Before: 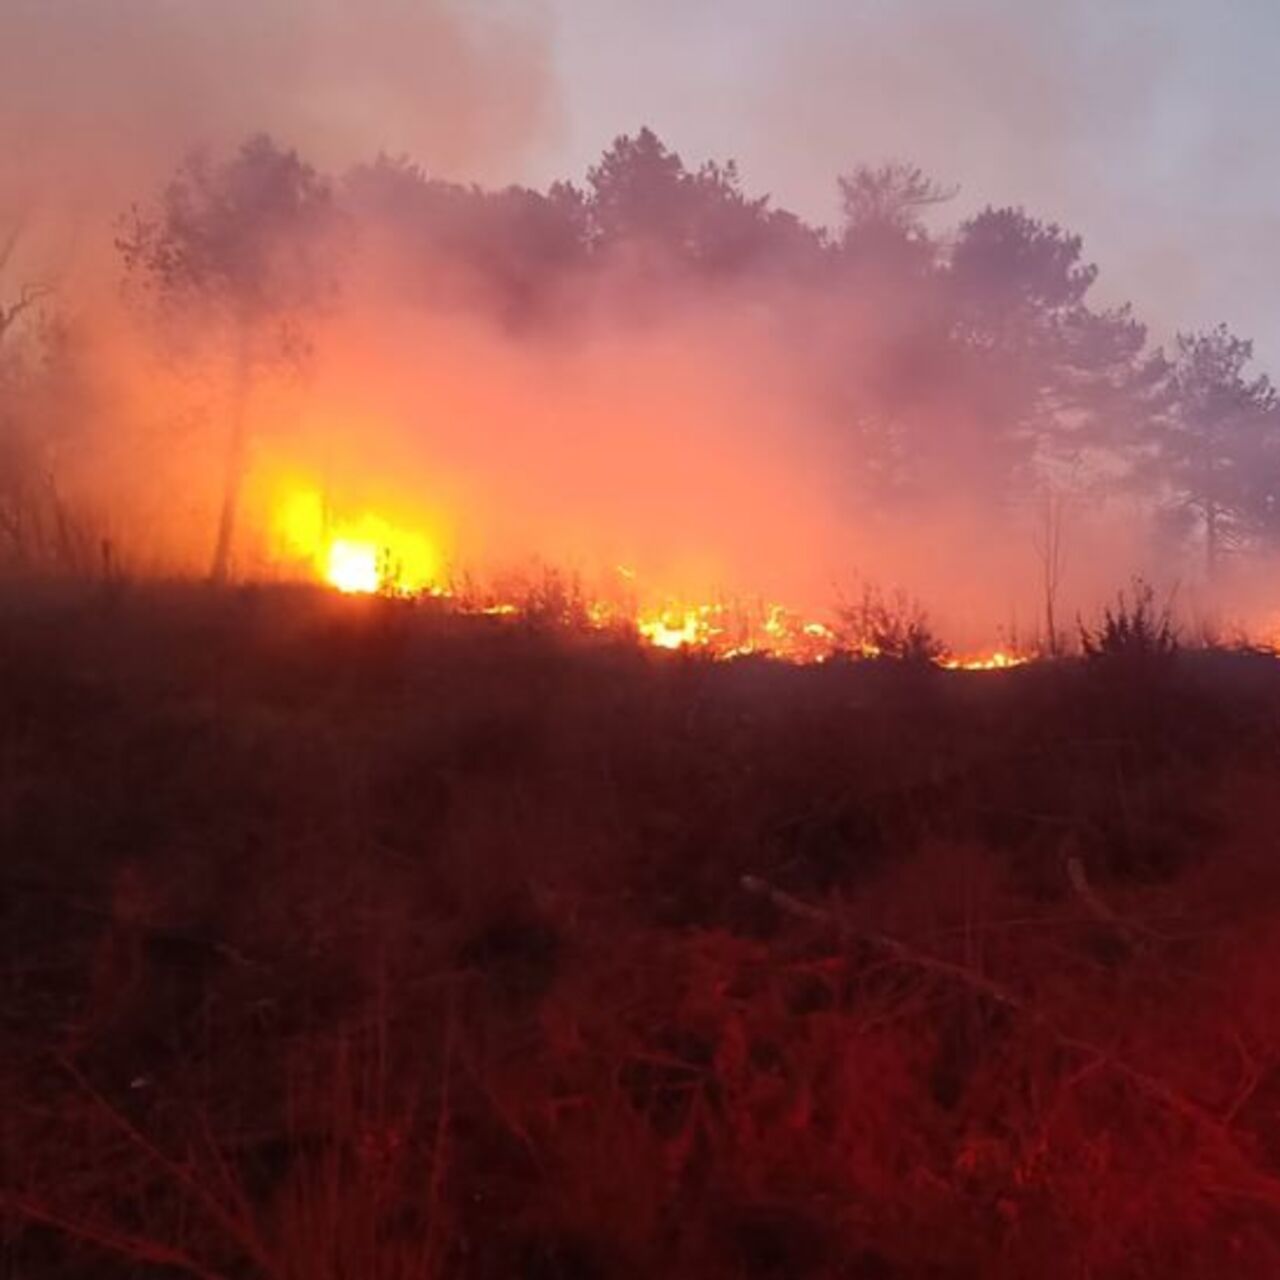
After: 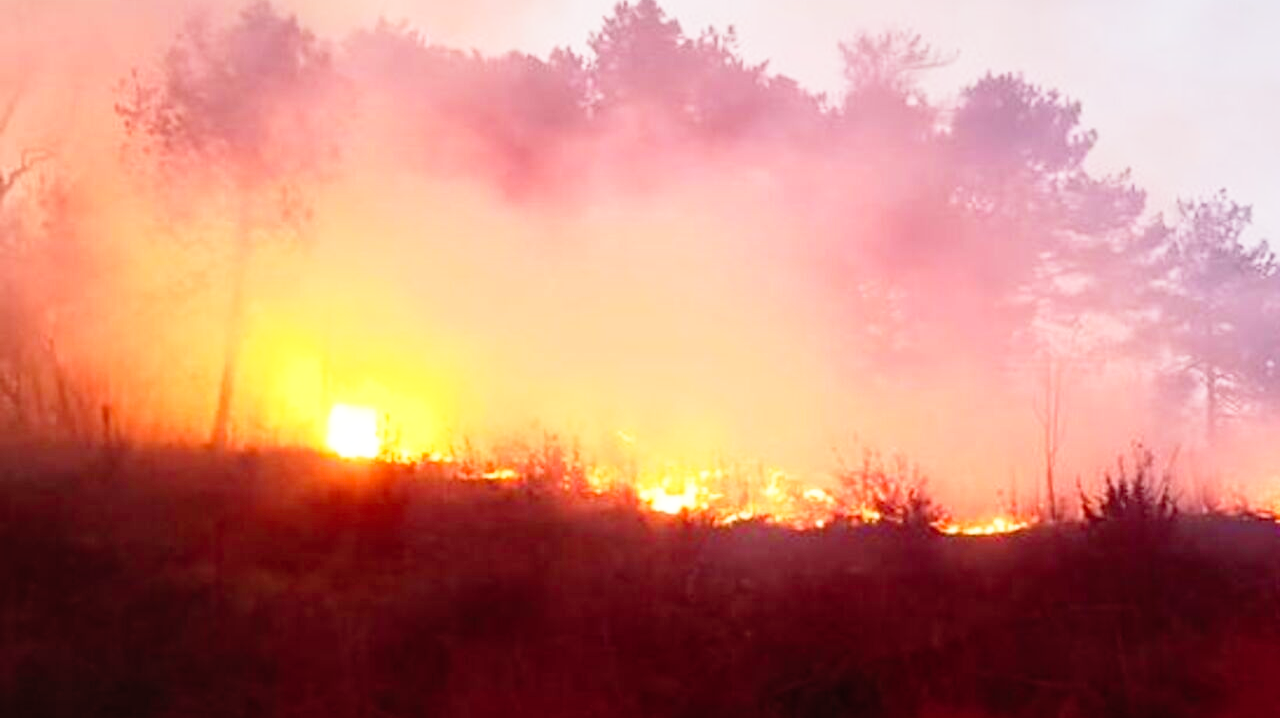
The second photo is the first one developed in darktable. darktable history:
crop and rotate: top 10.605%, bottom 33.274%
base curve: curves: ch0 [(0, 0) (0.012, 0.01) (0.073, 0.168) (0.31, 0.711) (0.645, 0.957) (1, 1)], preserve colors none
